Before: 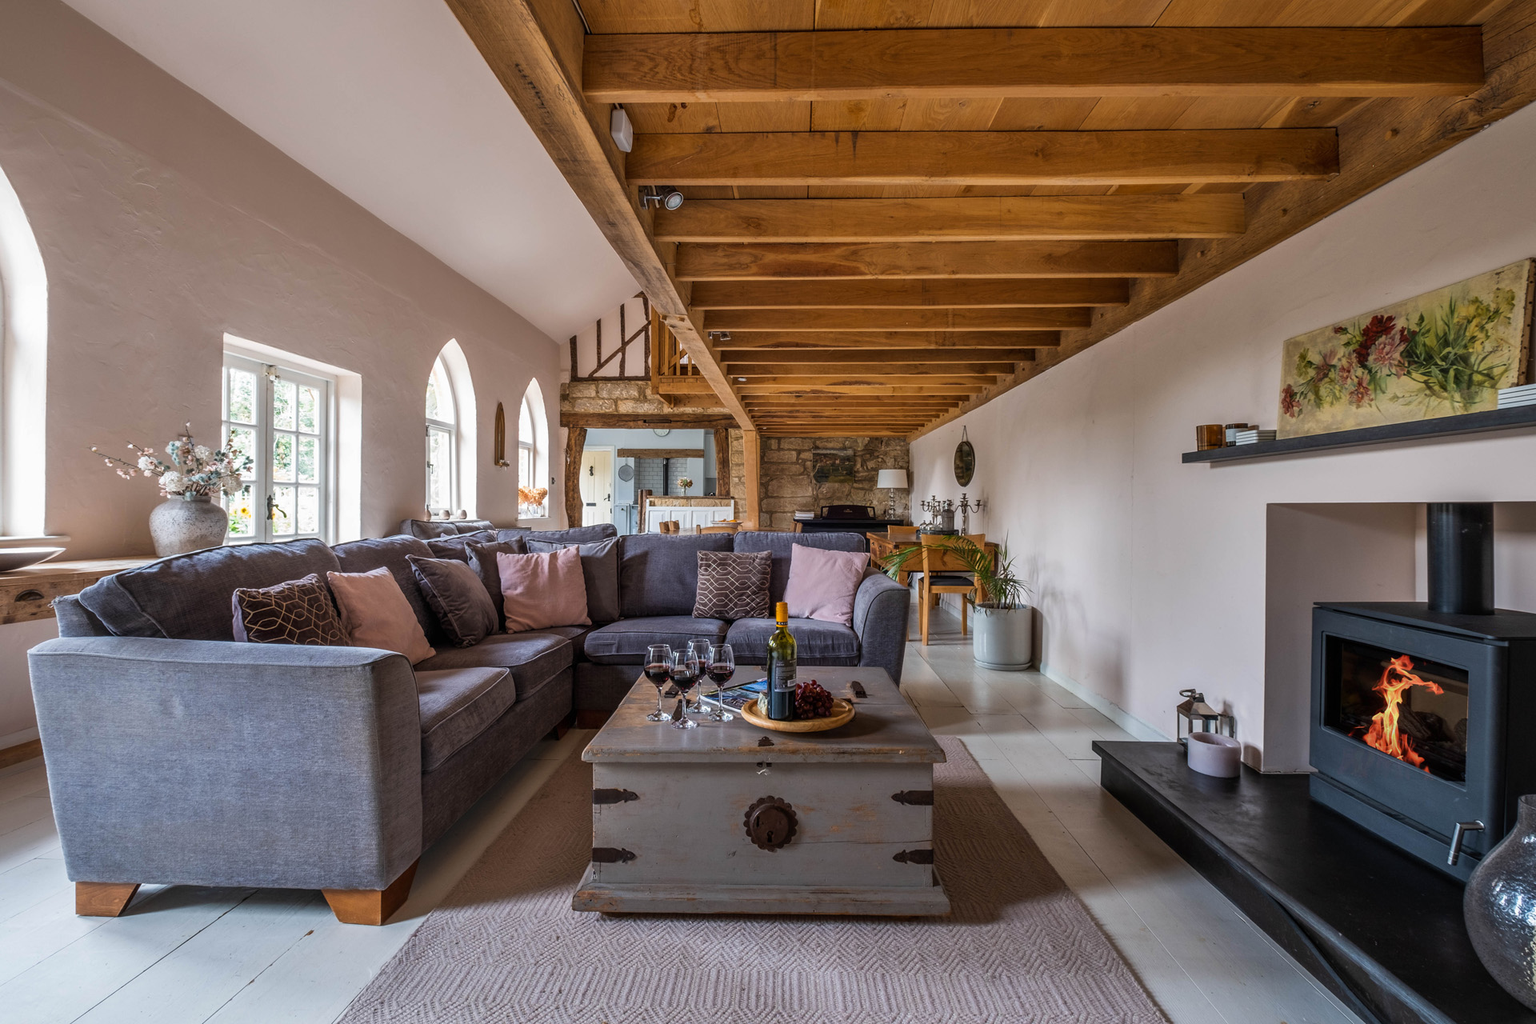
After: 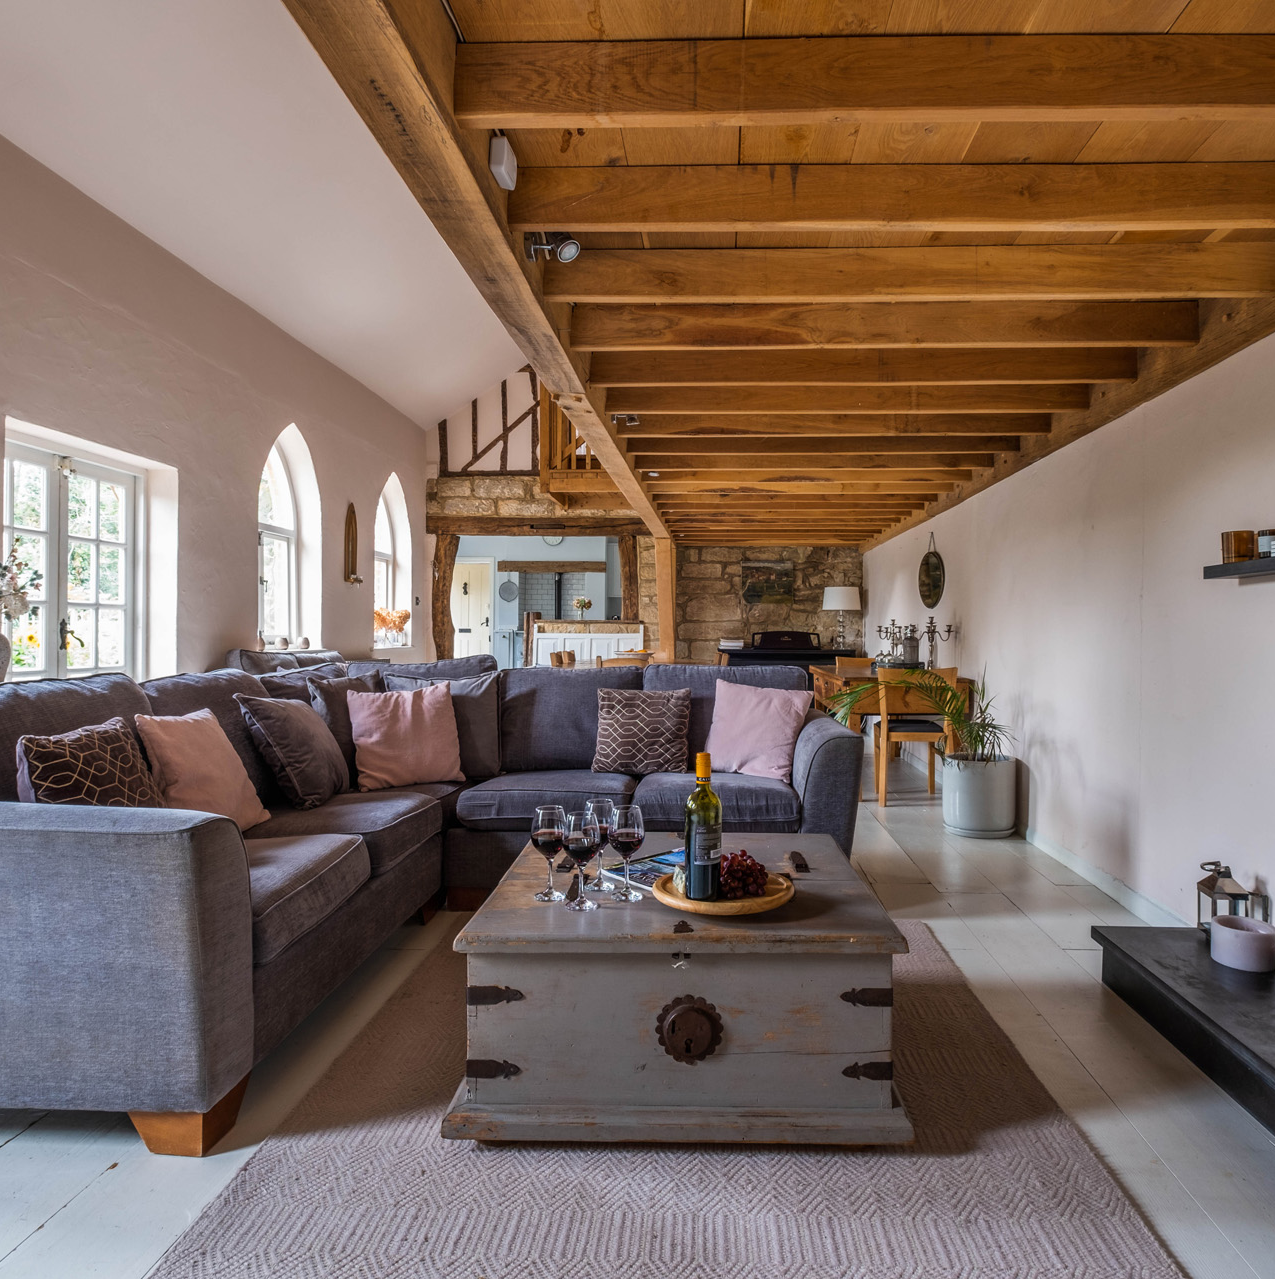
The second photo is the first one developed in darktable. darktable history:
crop and rotate: left 14.32%, right 19.259%
